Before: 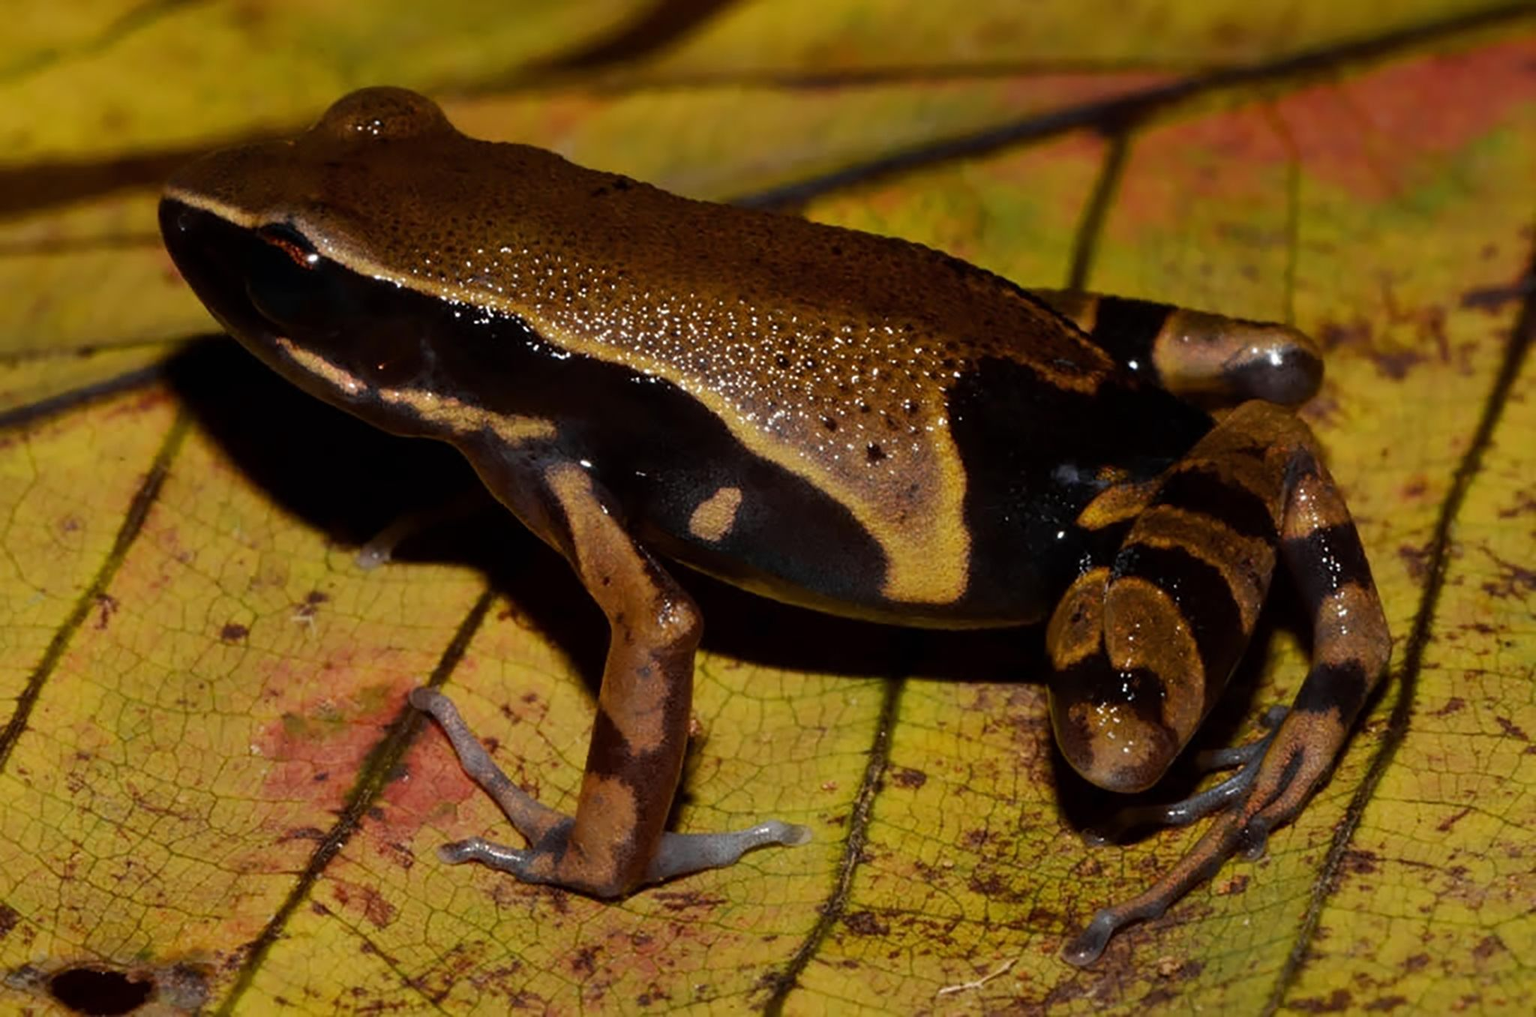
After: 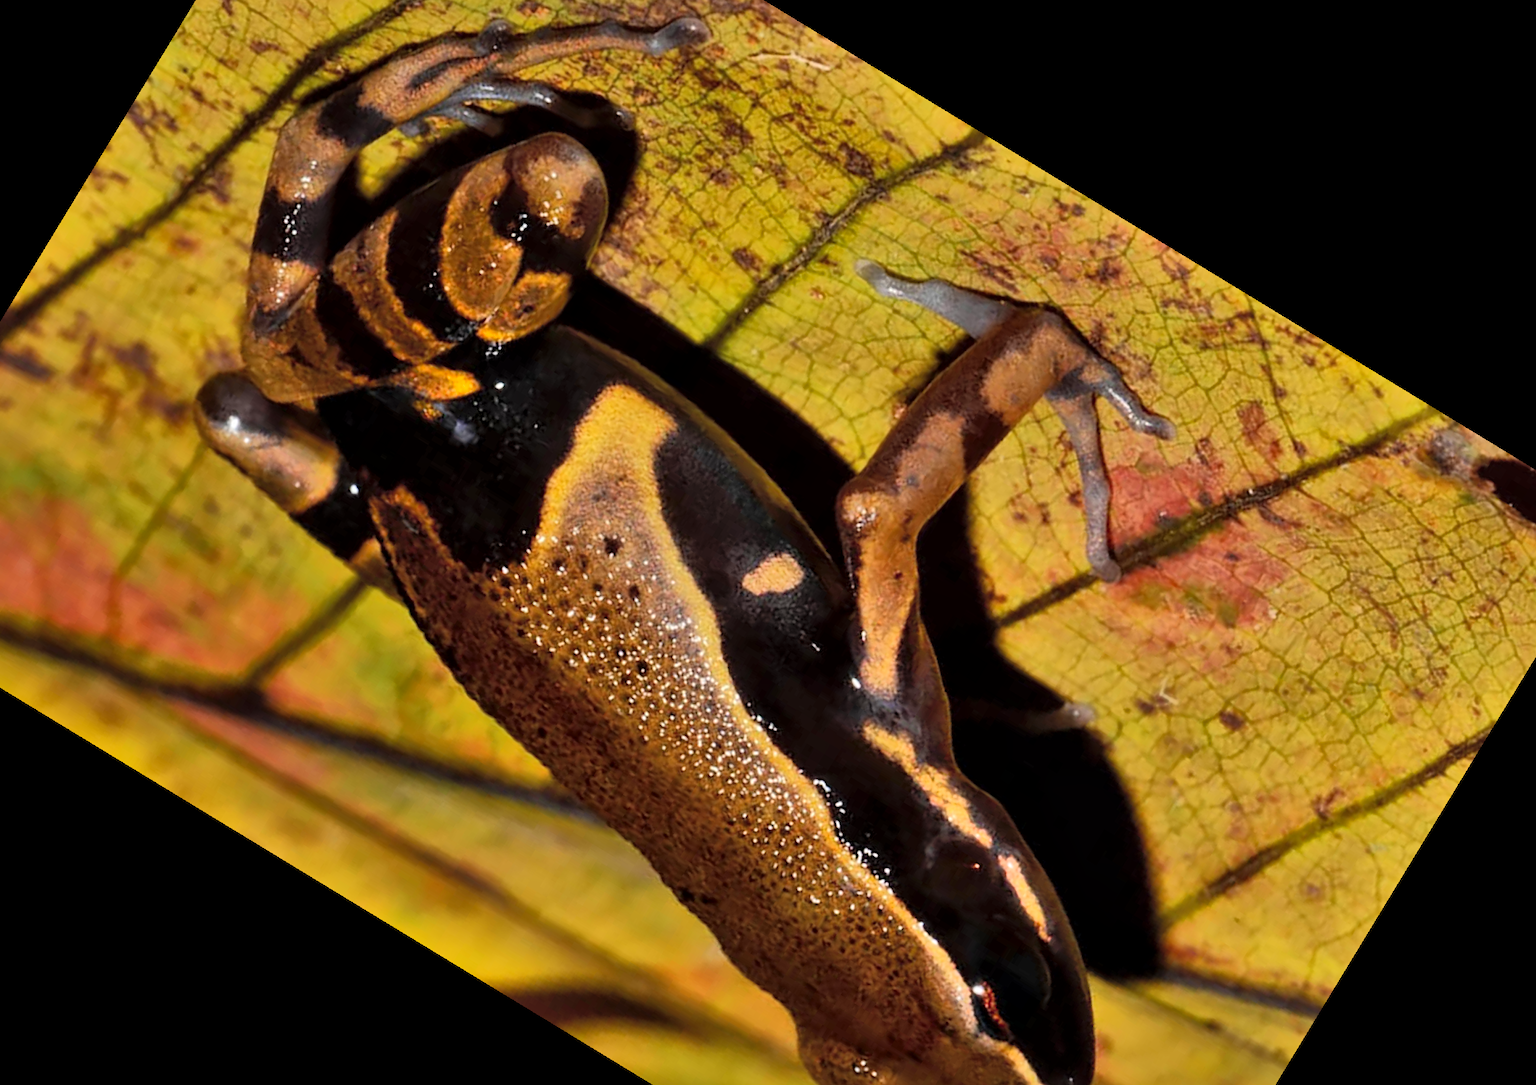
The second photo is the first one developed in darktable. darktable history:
crop and rotate: angle 148.68°, left 9.111%, top 15.603%, right 4.588%, bottom 17.041%
global tonemap: drago (1, 100), detail 1
shadows and highlights: low approximation 0.01, soften with gaussian
contrast brightness saturation: contrast 0.04, saturation 0.16
